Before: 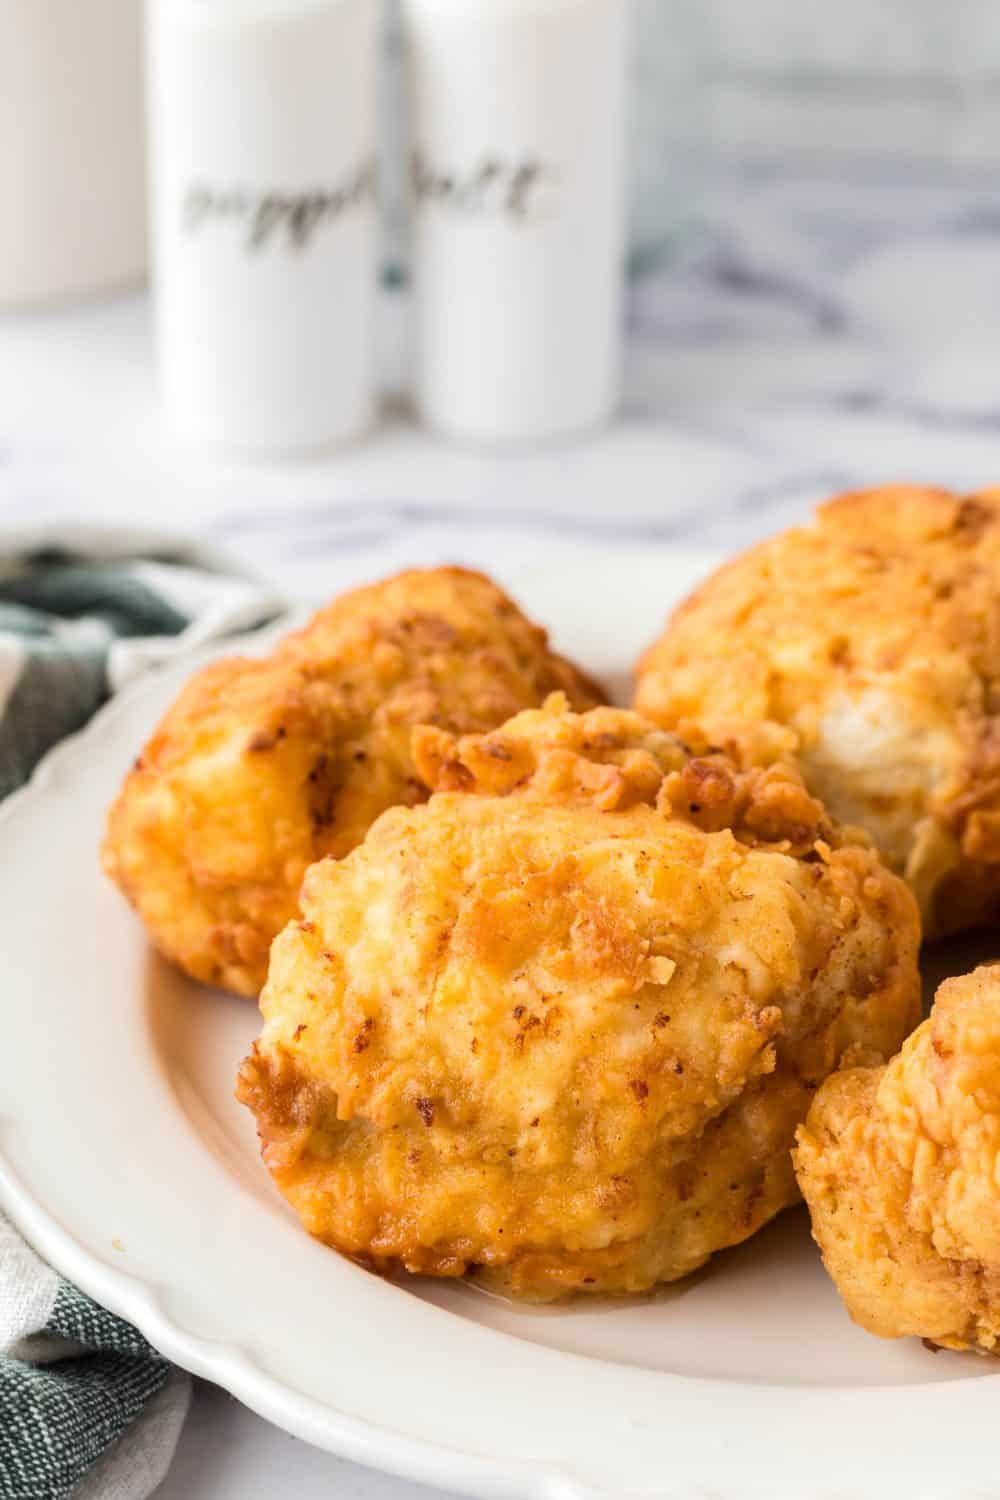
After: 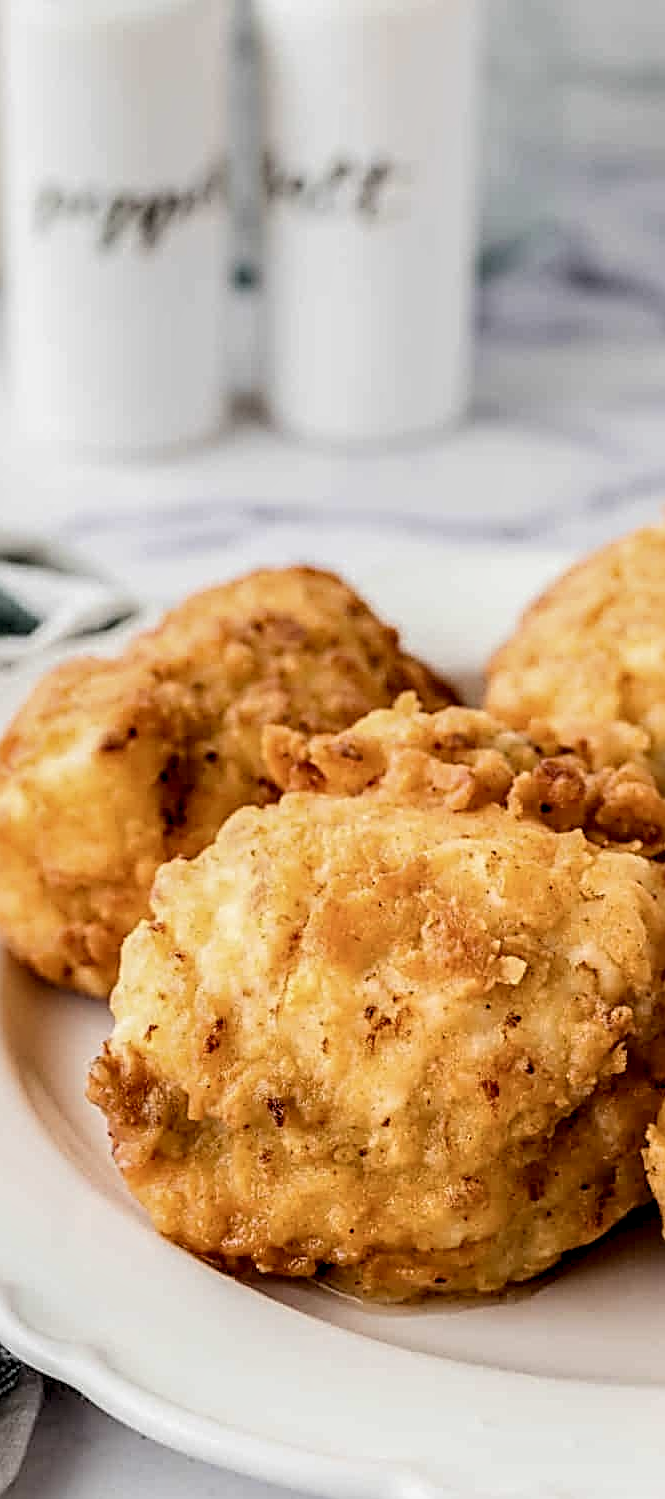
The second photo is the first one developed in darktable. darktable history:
color balance rgb: perceptual saturation grading › global saturation 0.145%
sharpen: radius 2.995, amount 0.764
crop and rotate: left 14.909%, right 18.497%
contrast brightness saturation: contrast 0.109, saturation -0.159
local contrast: detail 160%
levels: levels [0.044, 0.416, 0.908]
exposure: exposure -0.943 EV
